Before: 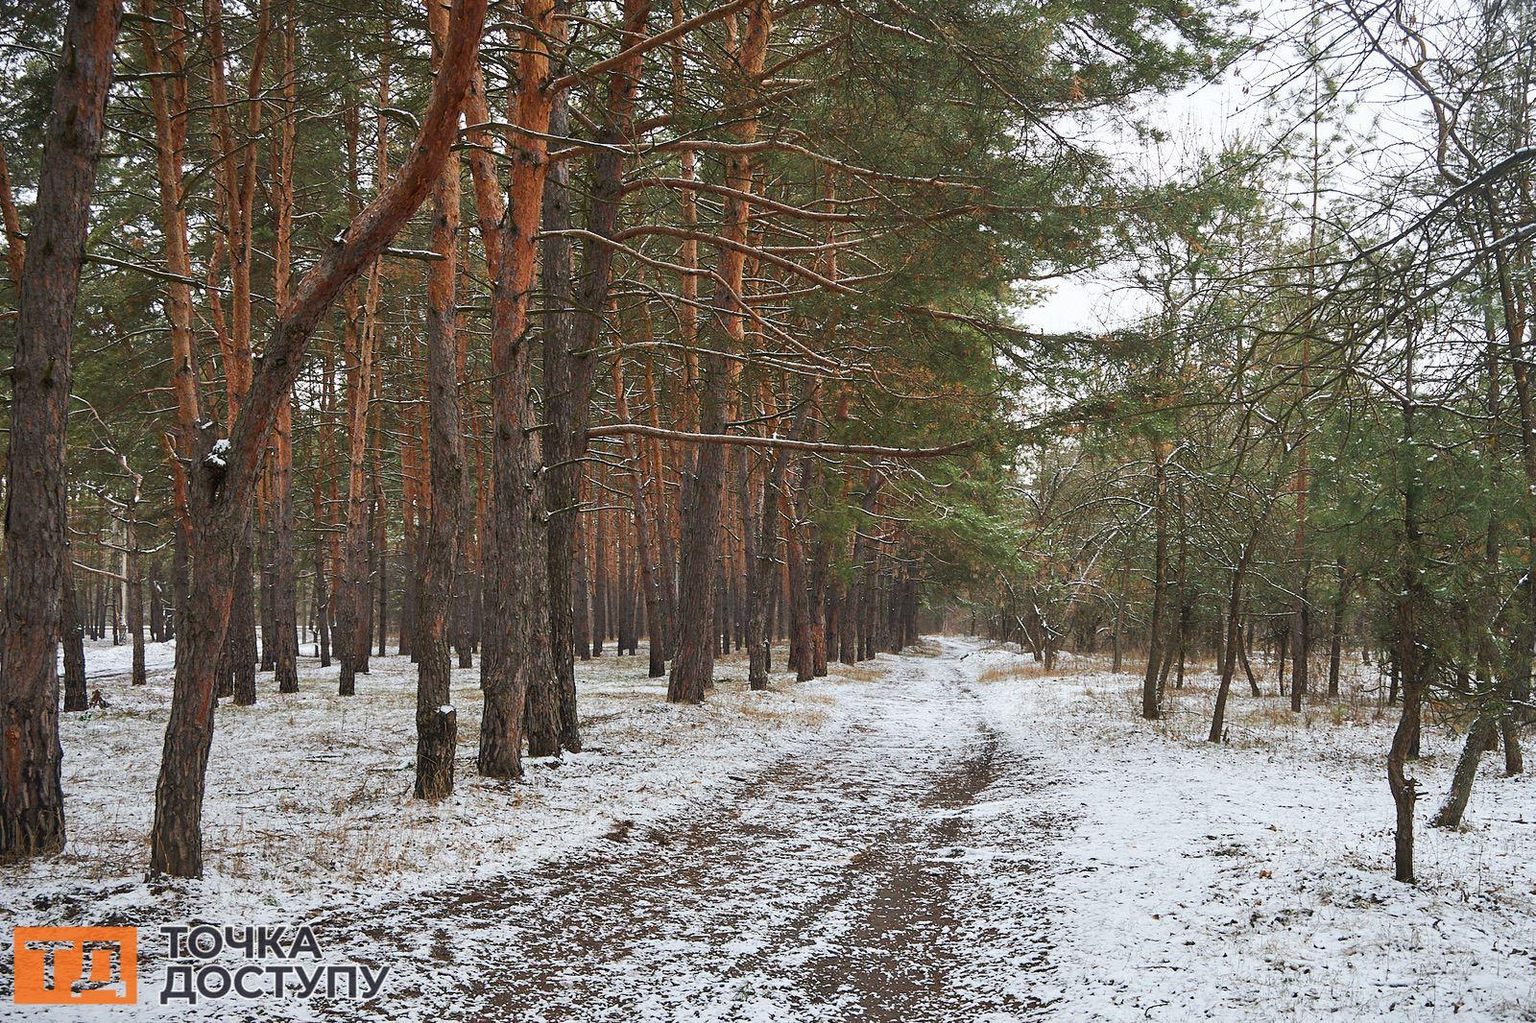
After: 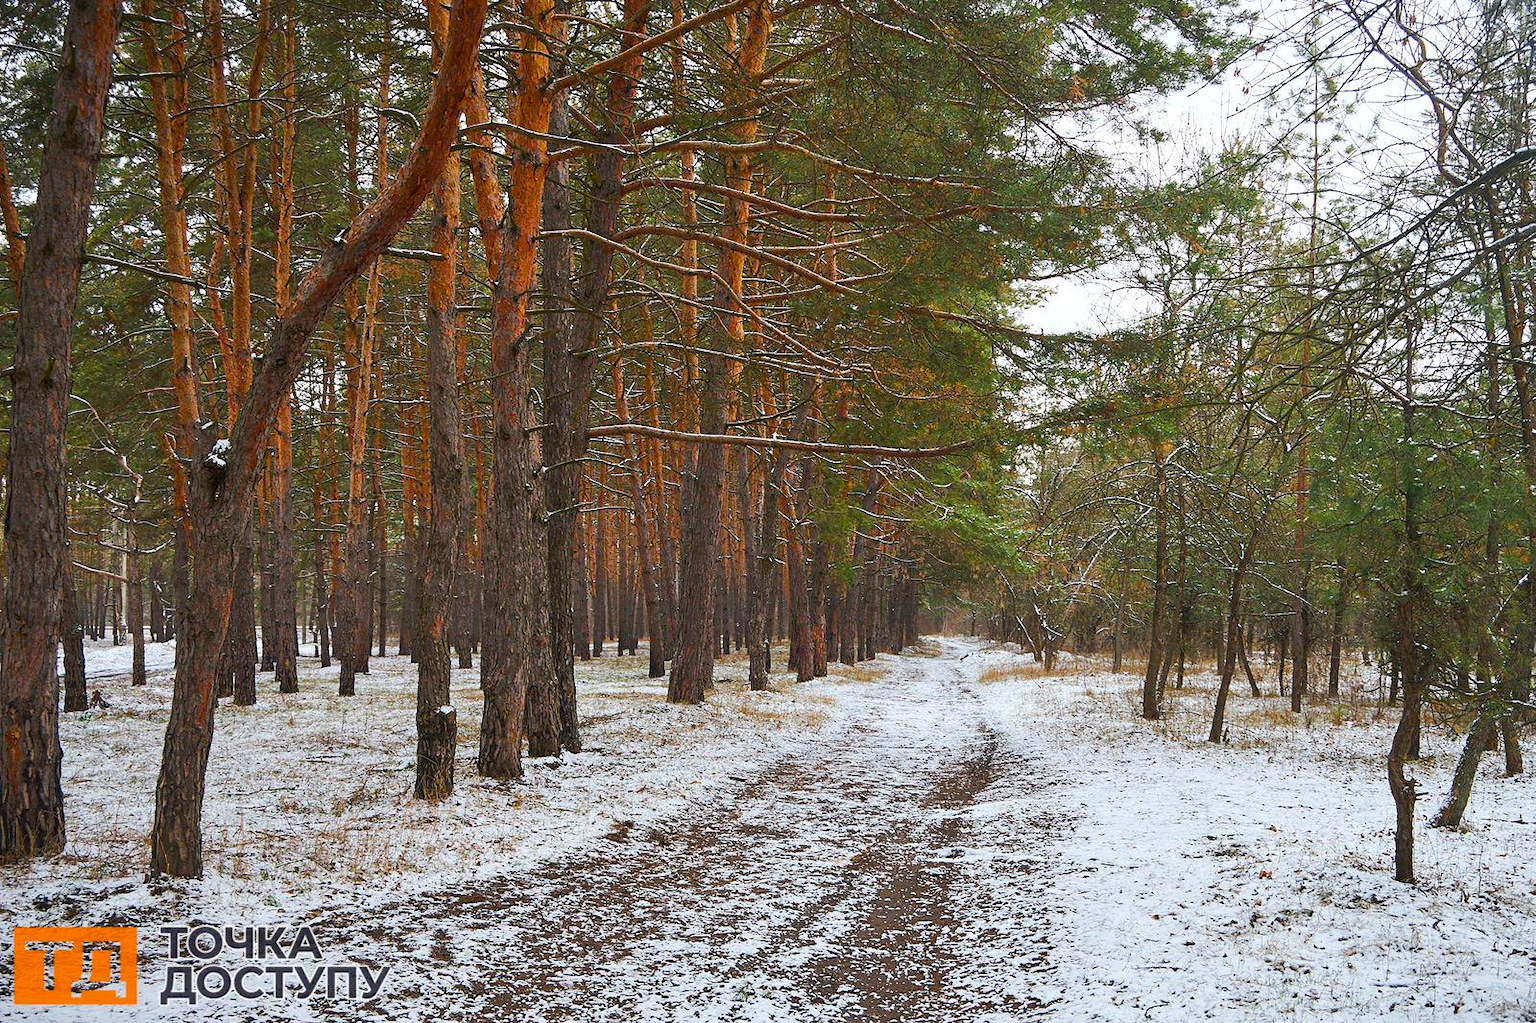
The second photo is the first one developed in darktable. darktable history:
color balance rgb: linear chroma grading › global chroma 10%, perceptual saturation grading › global saturation 30%, global vibrance 10%
shadows and highlights: shadows -10, white point adjustment 1.5, highlights 10
